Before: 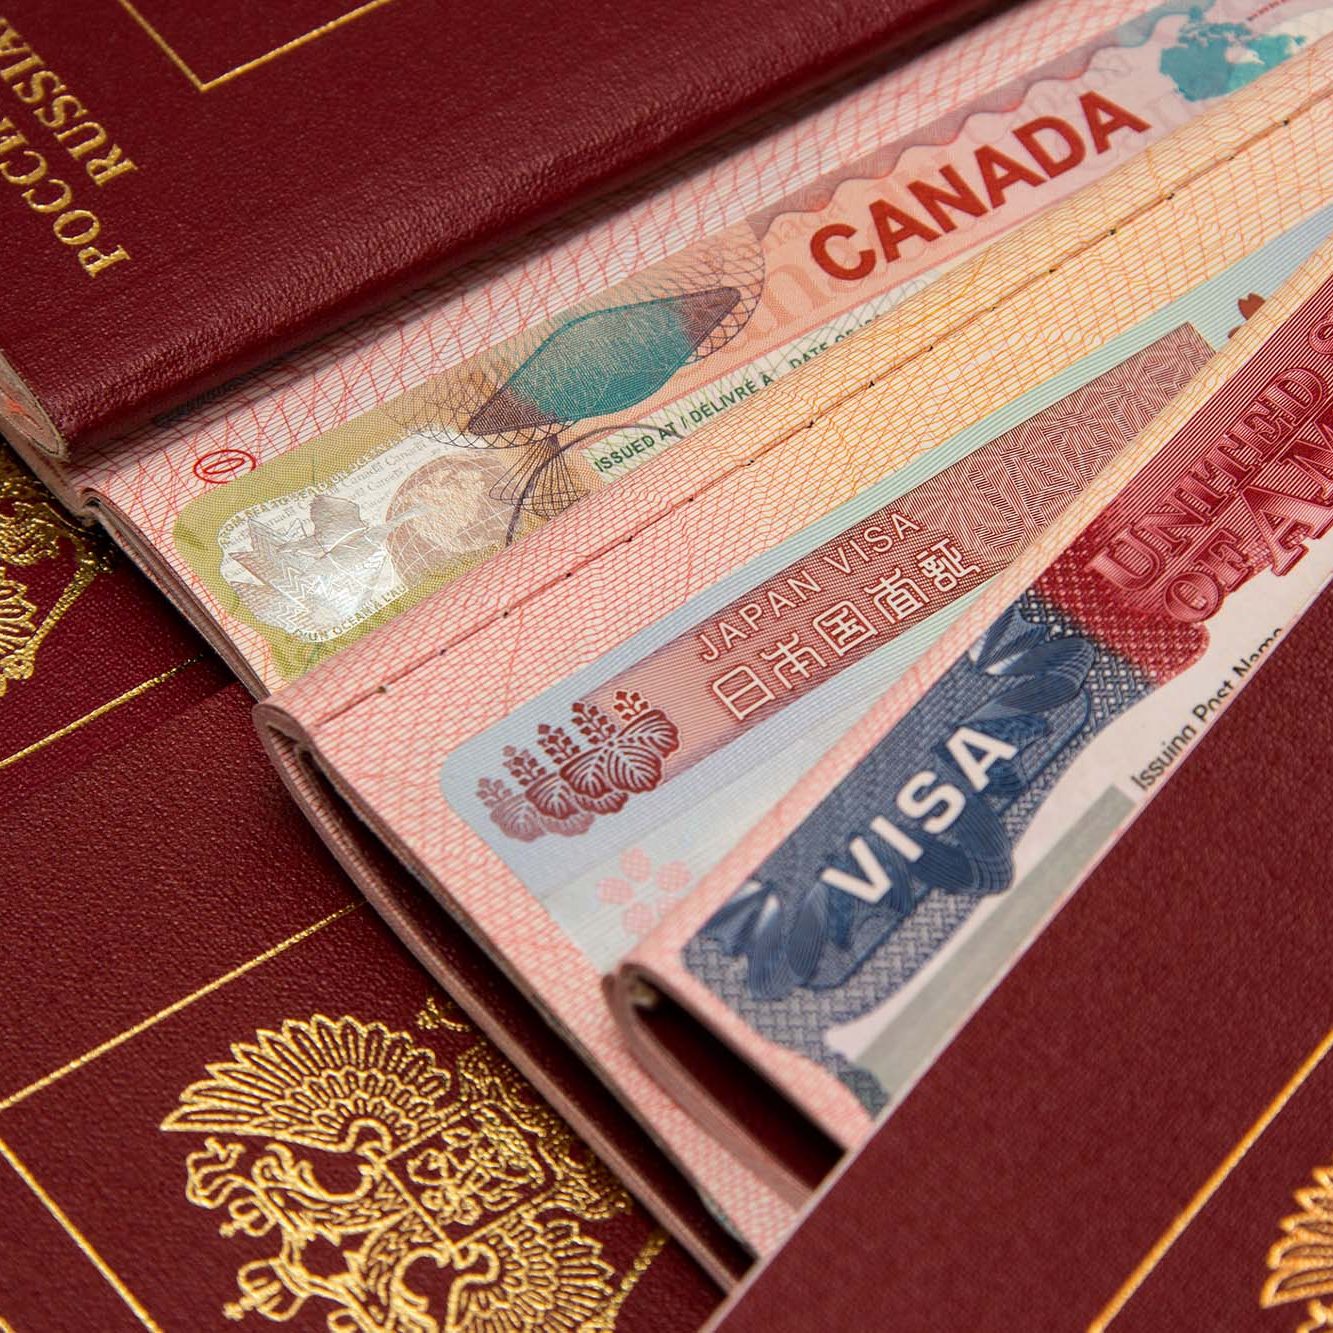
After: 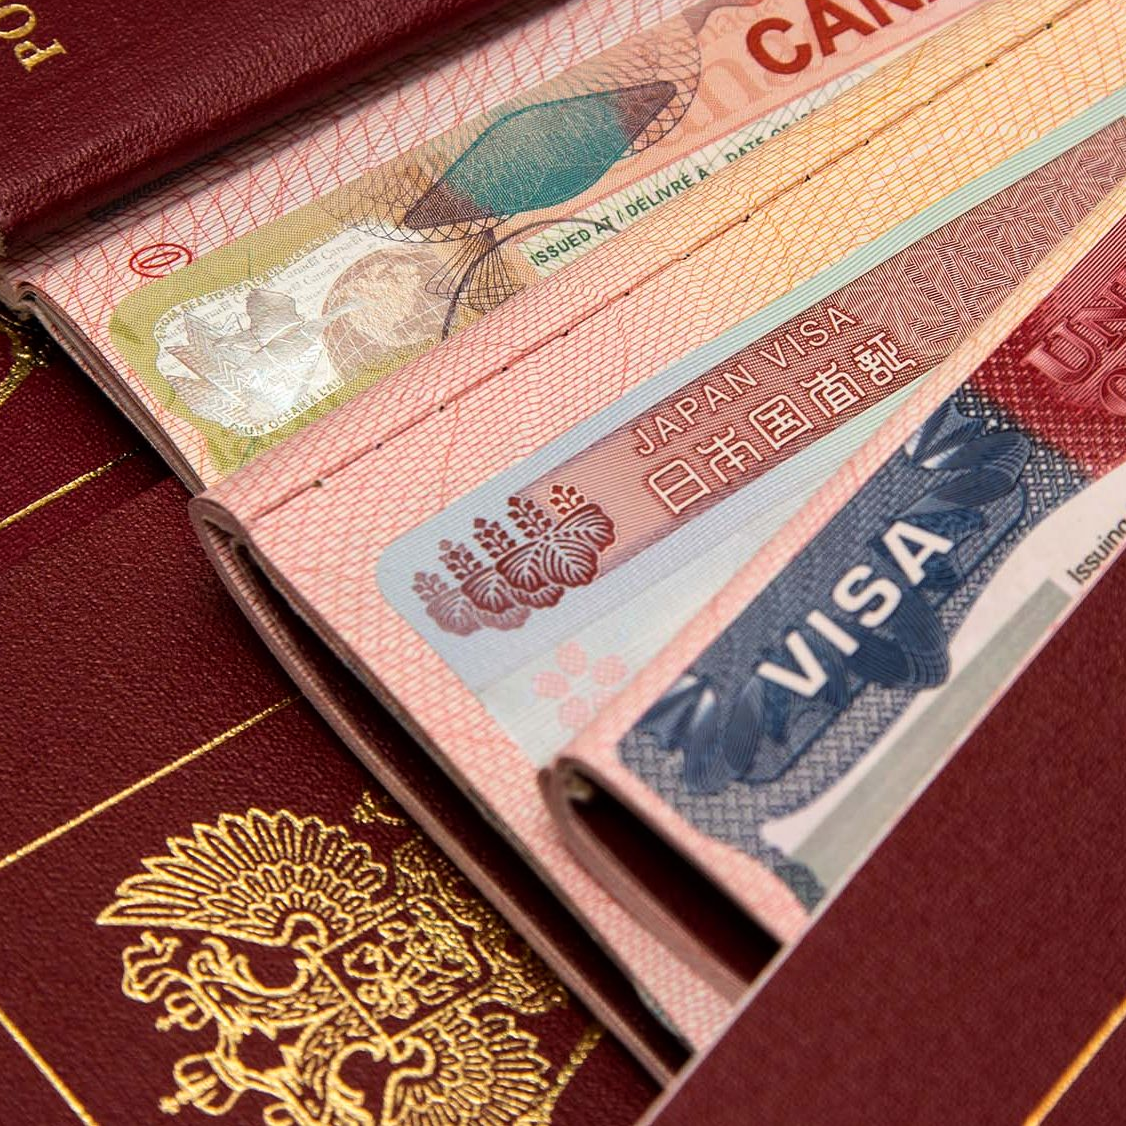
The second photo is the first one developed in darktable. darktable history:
crop and rotate: left 4.842%, top 15.51%, right 10.668%
rgb curve: curves: ch0 [(0, 0) (0.078, 0.051) (0.929, 0.956) (1, 1)], compensate middle gray true
